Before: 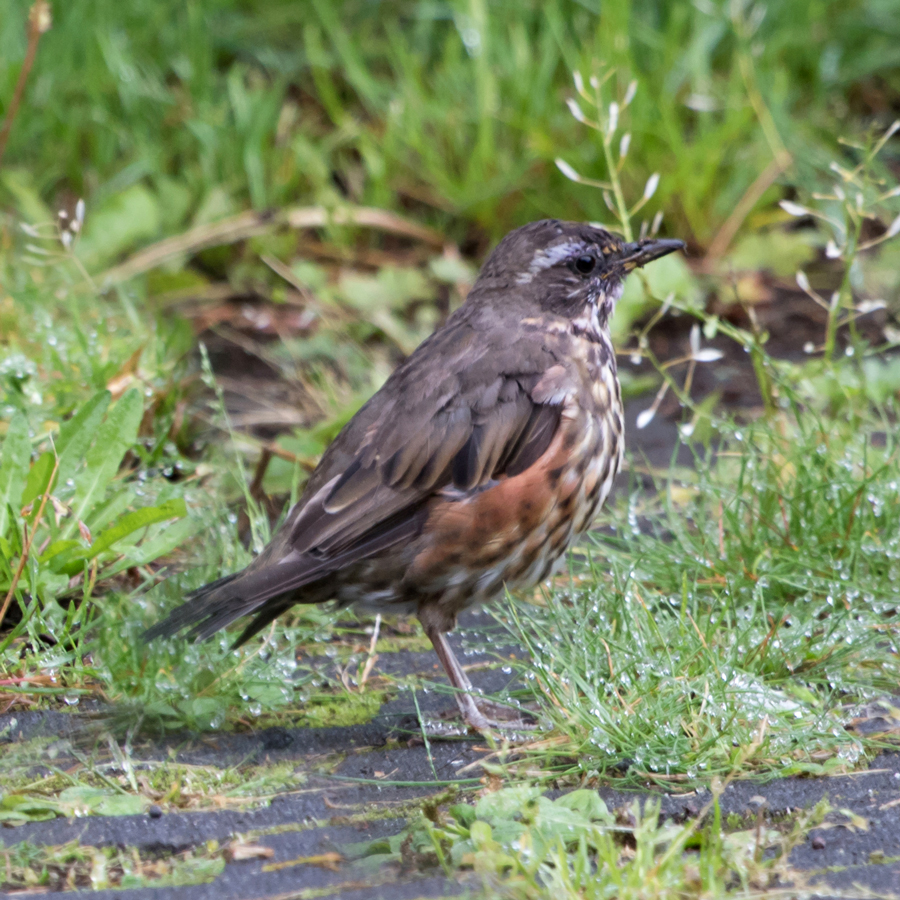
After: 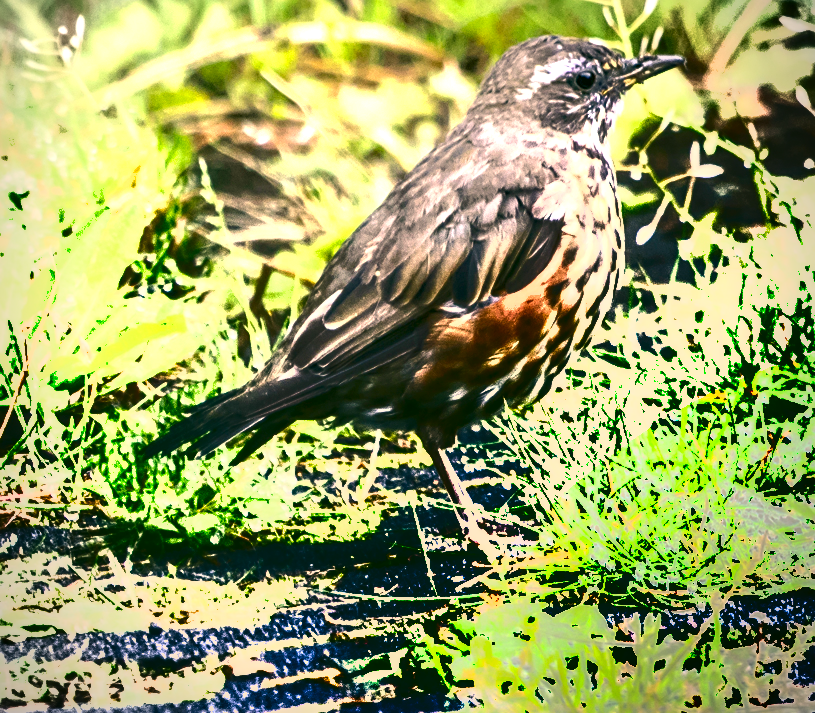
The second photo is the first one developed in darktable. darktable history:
sharpen: on, module defaults
crop: top 20.468%, right 9.381%, bottom 0.3%
vignetting: on, module defaults
local contrast: on, module defaults
exposure: exposure 1.994 EV, compensate highlight preservation false
shadows and highlights: radius 330.36, shadows 54.43, highlights -98.74, compress 94.42%, soften with gaussian
color correction: highlights a* 4.91, highlights b* 24.34, shadows a* -16.37, shadows b* 3.84
levels: white 99.97%
